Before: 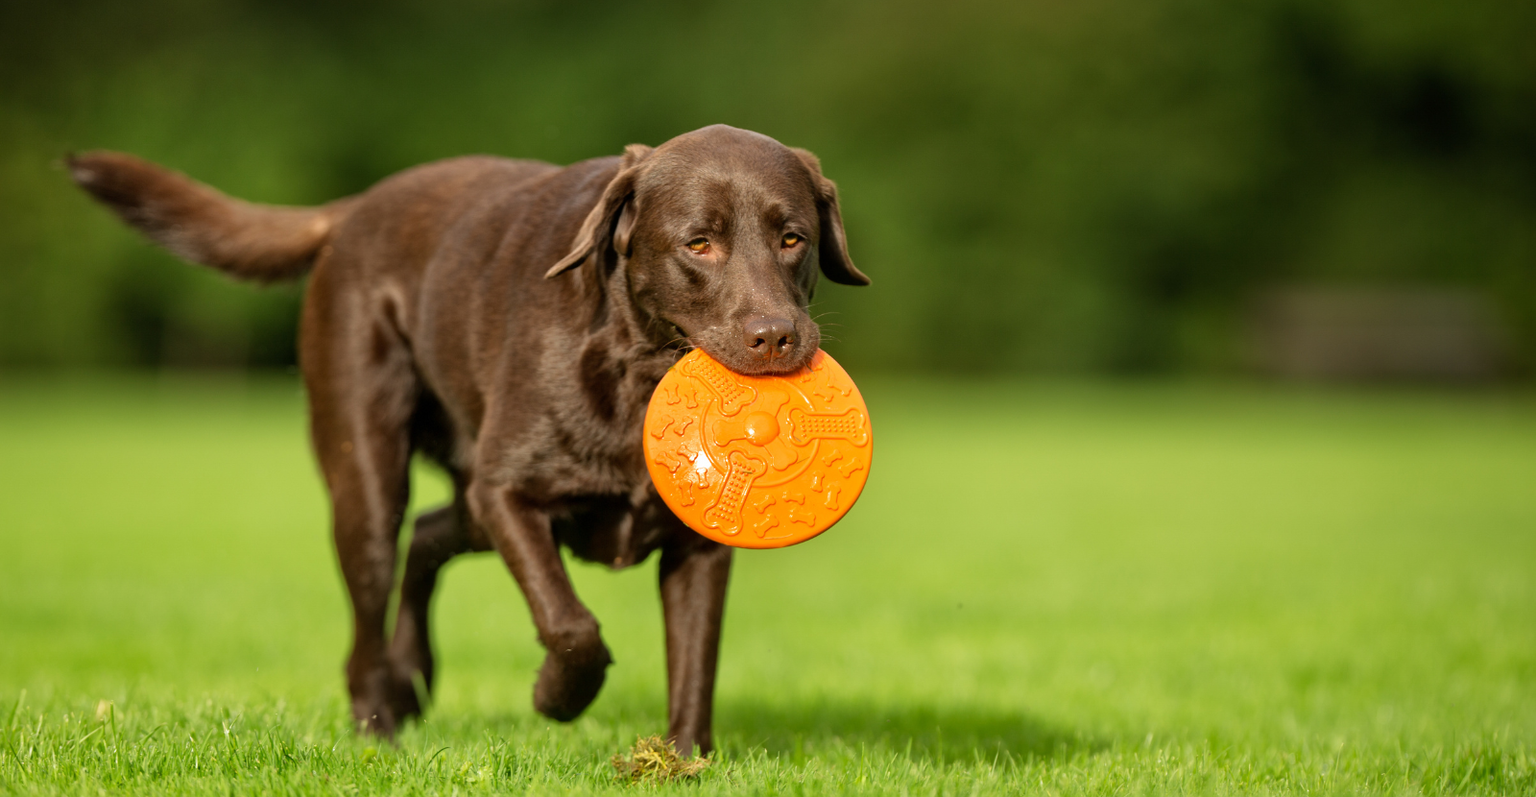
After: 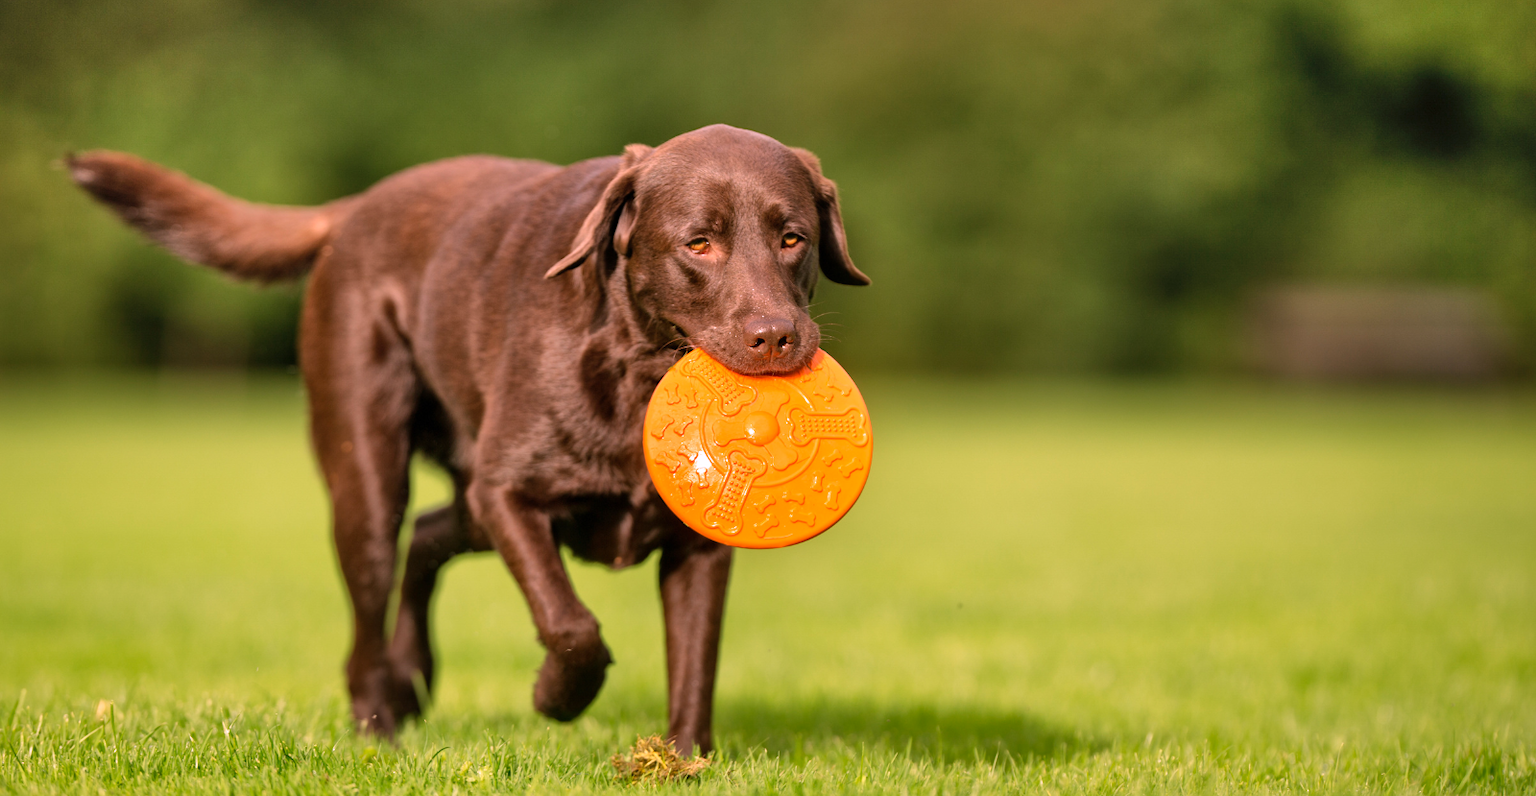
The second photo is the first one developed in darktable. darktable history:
shadows and highlights: shadows 75, highlights -25, soften with gaussian
tone equalizer: on, module defaults
white balance: red 1.188, blue 1.11
